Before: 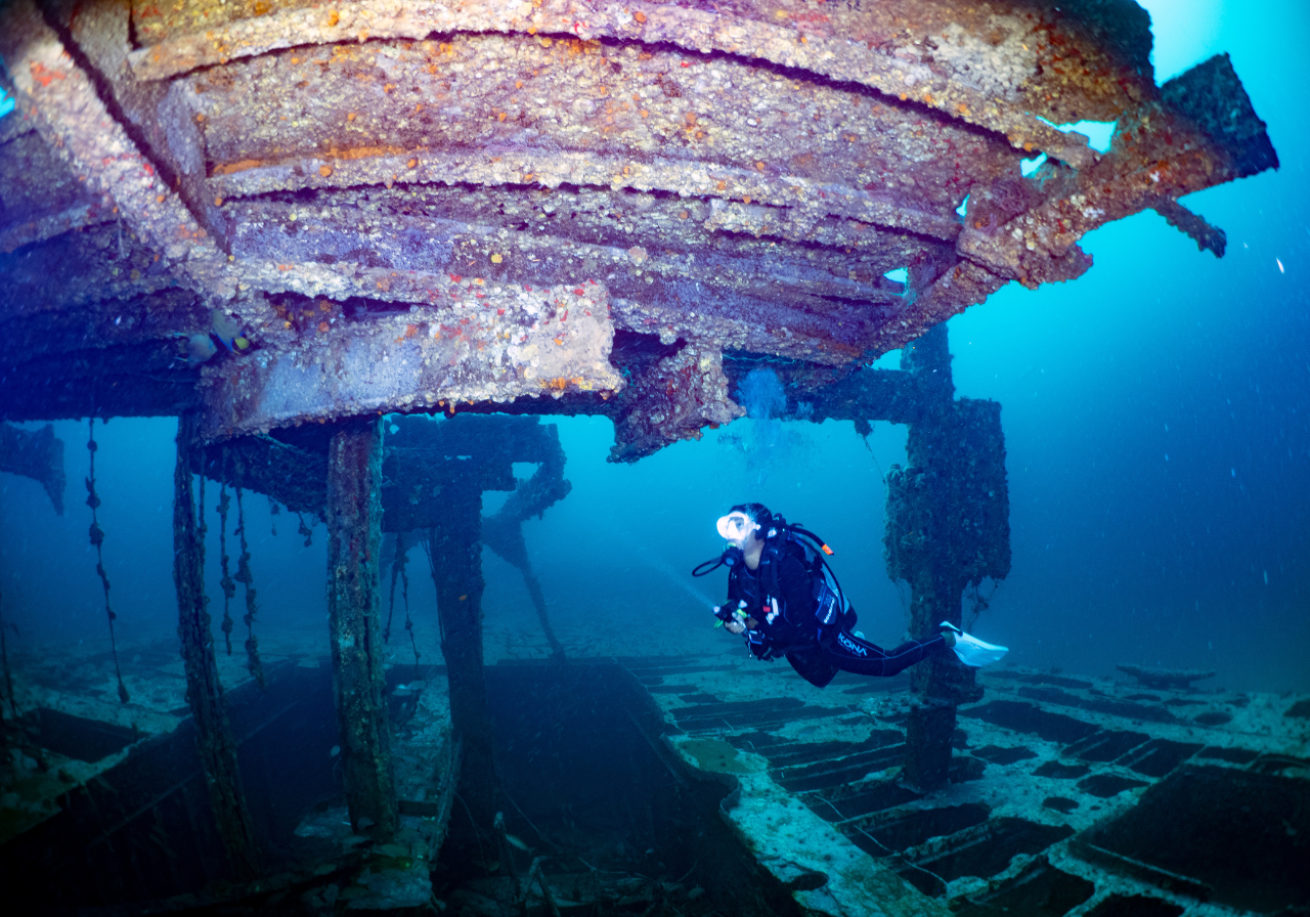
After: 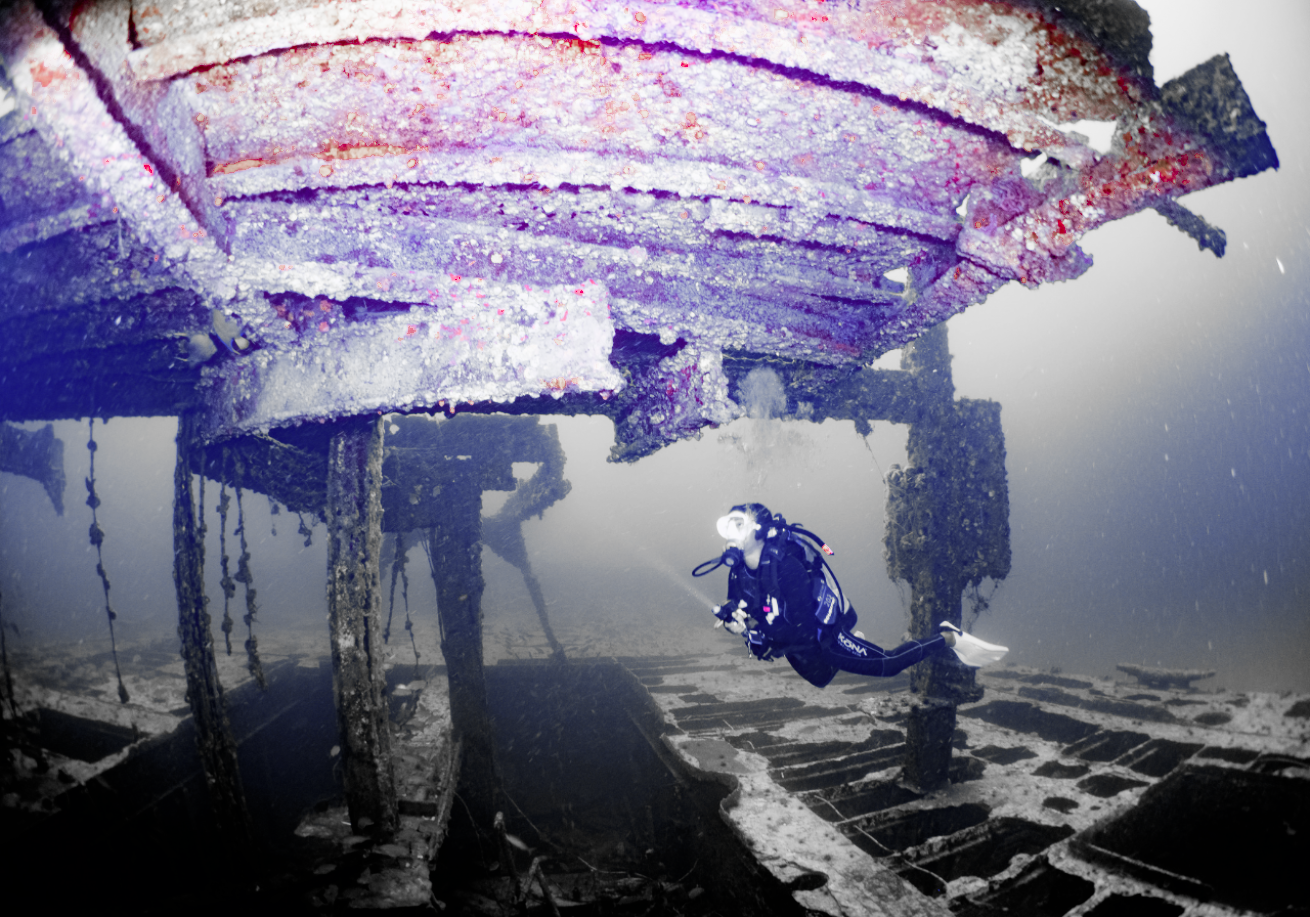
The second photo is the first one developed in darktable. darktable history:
white balance: red 0.984, blue 1.059
color zones: curves: ch0 [(0, 0.278) (0.143, 0.5) (0.286, 0.5) (0.429, 0.5) (0.571, 0.5) (0.714, 0.5) (0.857, 0.5) (1, 0.5)]; ch1 [(0, 1) (0.143, 0.165) (0.286, 0) (0.429, 0) (0.571, 0) (0.714, 0) (0.857, 0.5) (1, 0.5)]; ch2 [(0, 0.508) (0.143, 0.5) (0.286, 0.5) (0.429, 0.5) (0.571, 0.5) (0.714, 0.5) (0.857, 0.5) (1, 0.5)]
exposure: black level correction 0, exposure 1.125 EV, compensate exposure bias true, compensate highlight preservation false
filmic rgb: black relative exposure -5 EV, hardness 2.88, contrast 1.2, highlights saturation mix -30%
